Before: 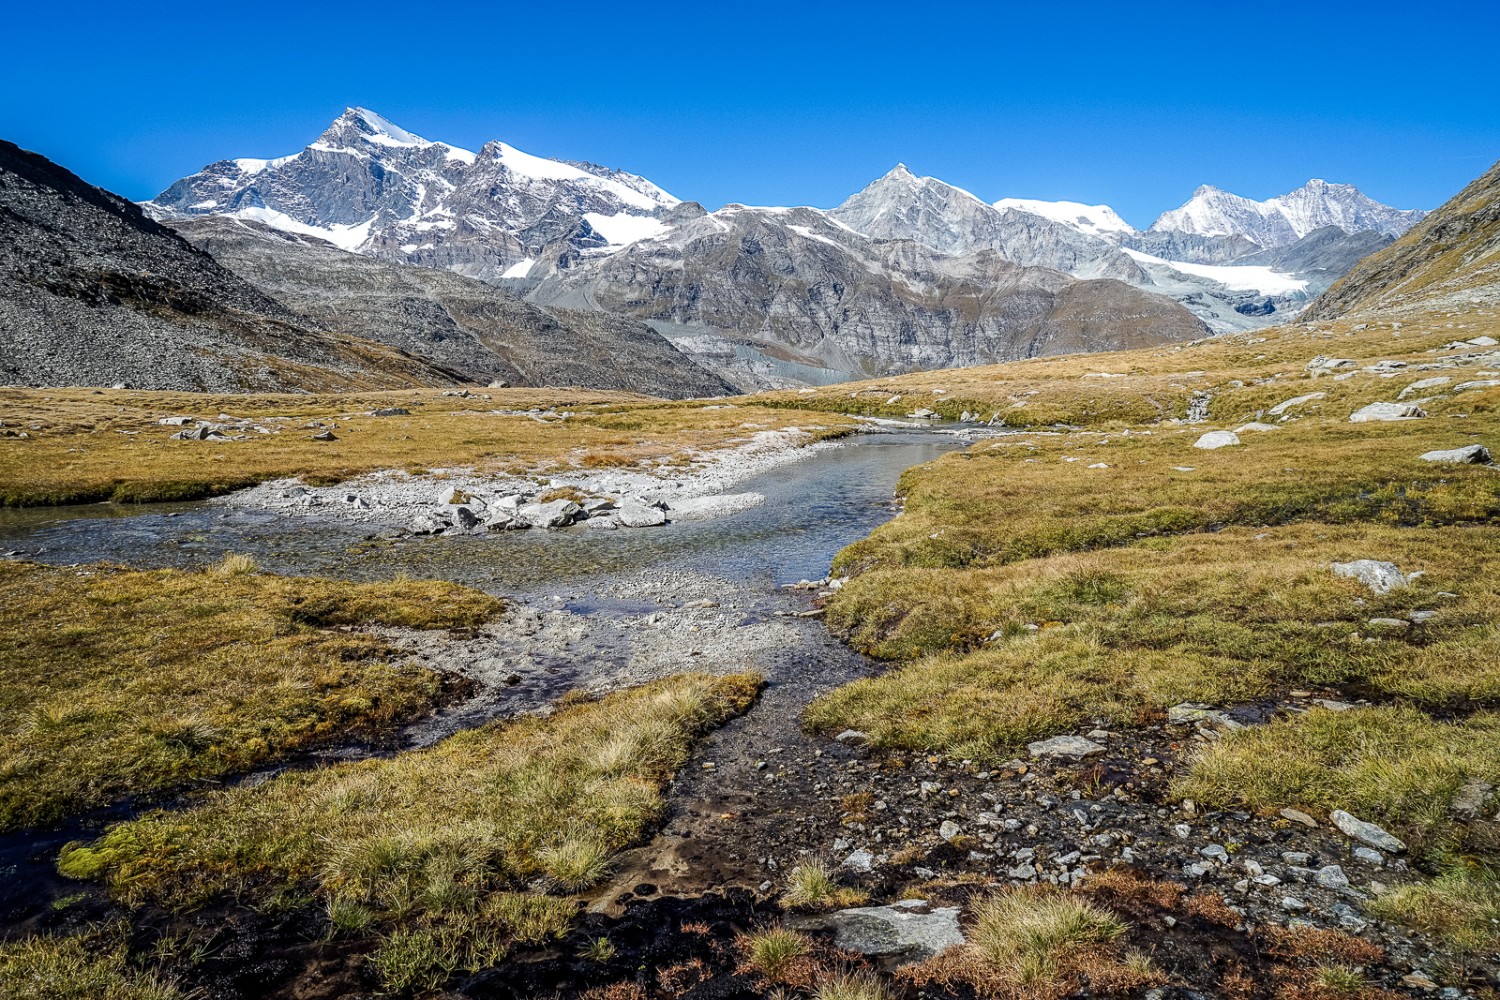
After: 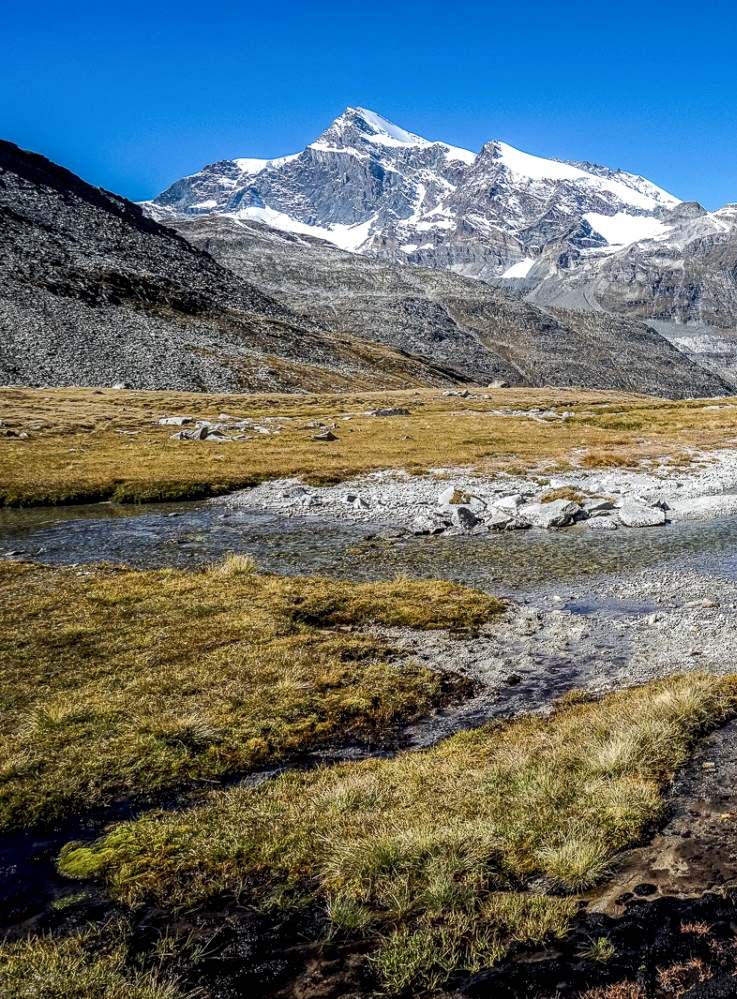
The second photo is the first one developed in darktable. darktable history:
crop and rotate: left 0%, top 0%, right 50.845%
local contrast: on, module defaults
